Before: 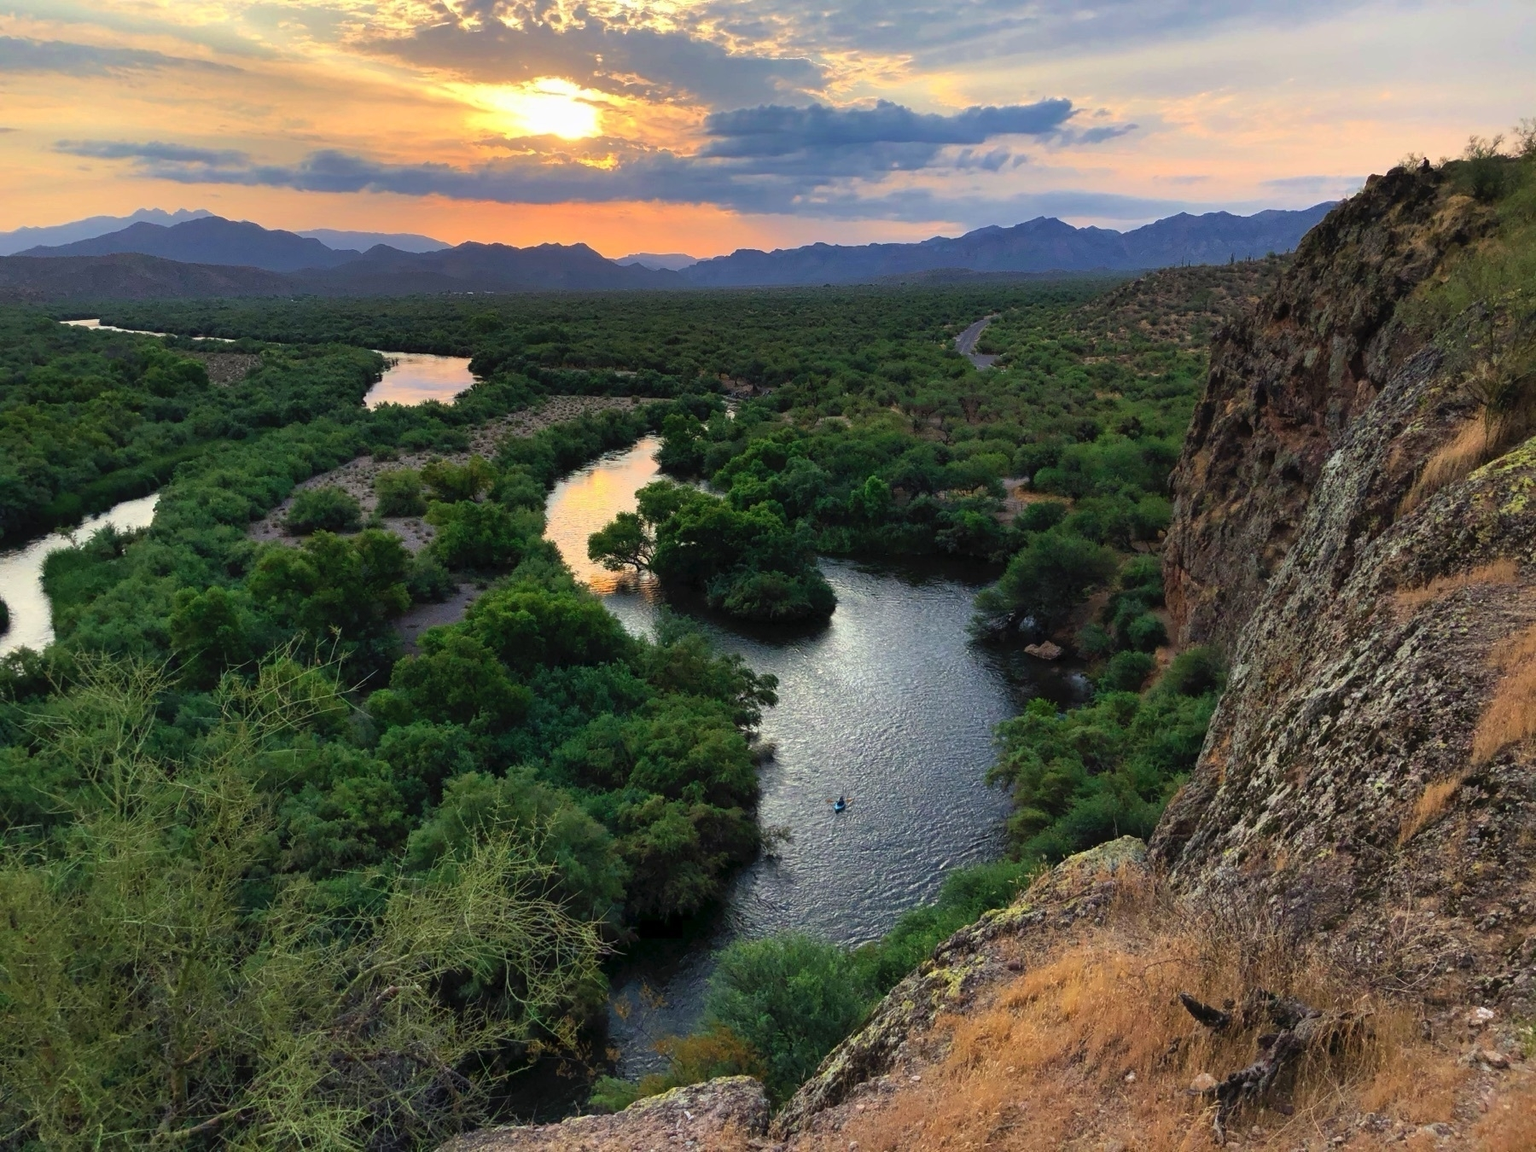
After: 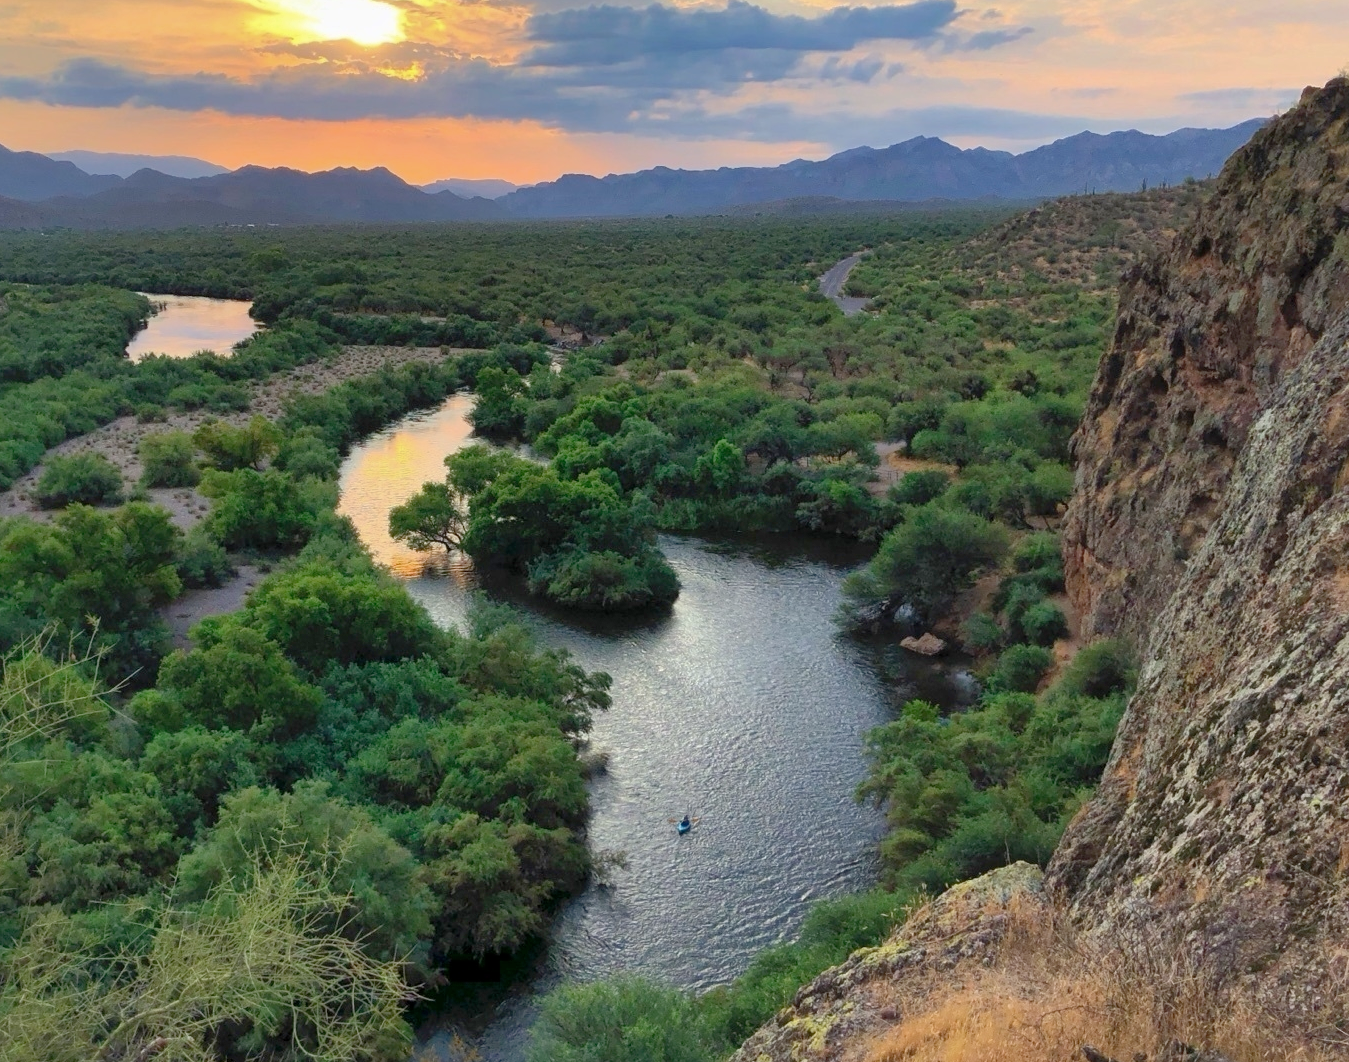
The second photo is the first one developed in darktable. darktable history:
color balance rgb: perceptual saturation grading › global saturation 0.068%
shadows and highlights: on, module defaults
crop: left 16.683%, top 8.779%, right 8.357%, bottom 12.503%
